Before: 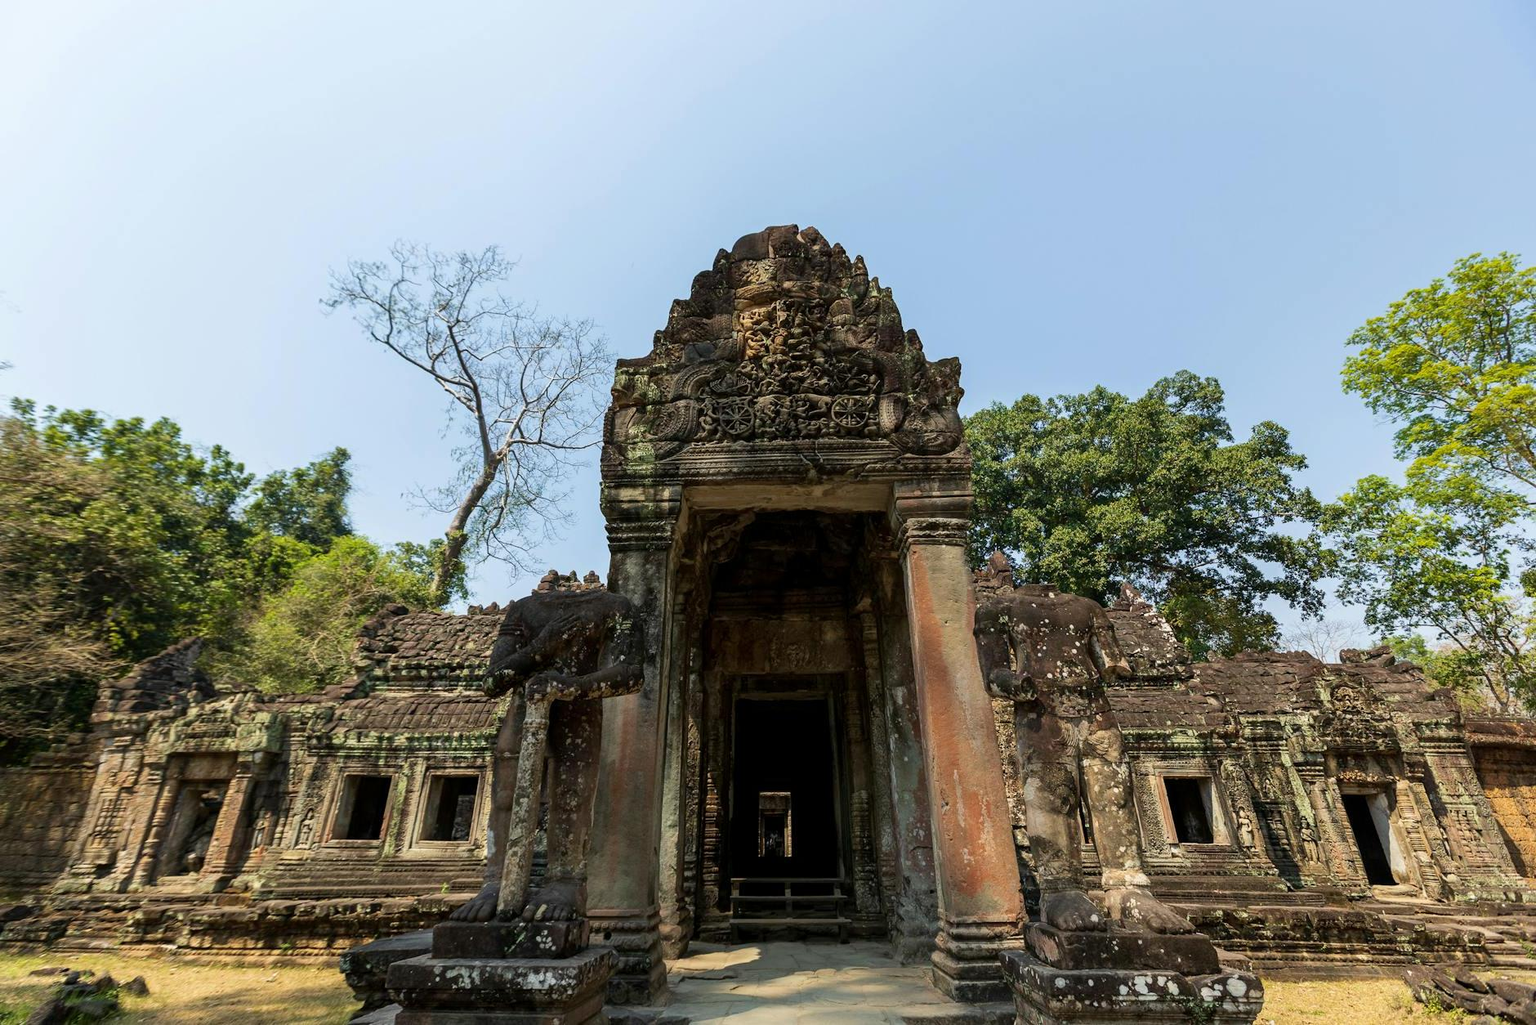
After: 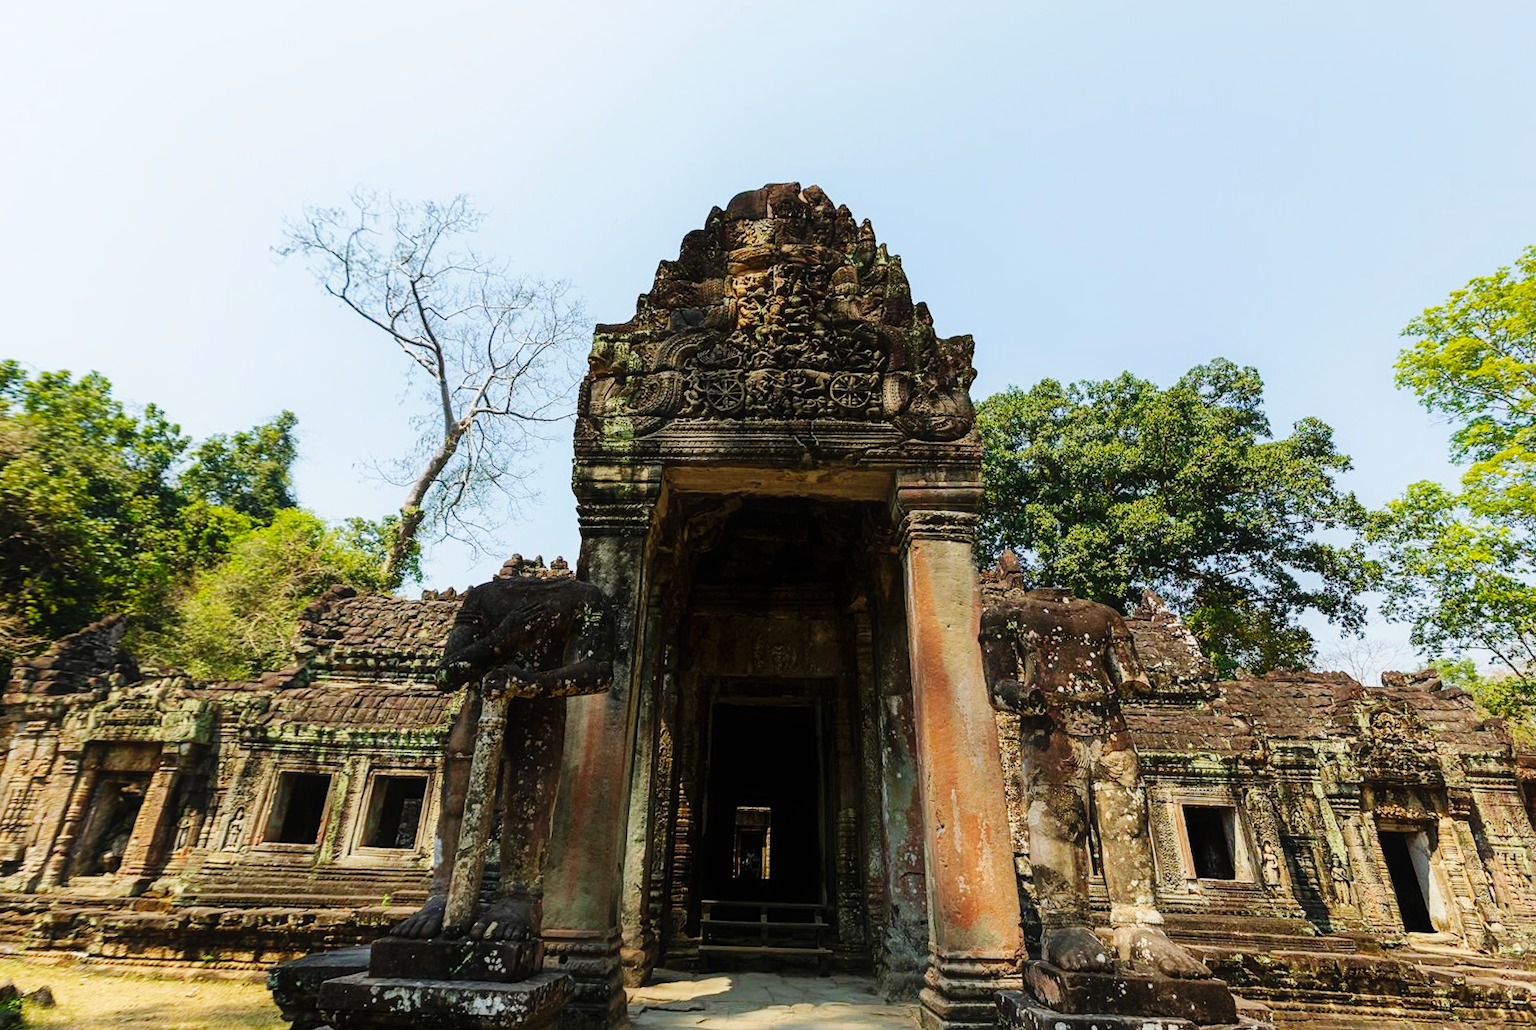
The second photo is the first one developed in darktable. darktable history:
crop and rotate: angle -1.97°, left 3.102%, top 3.654%, right 1.621%, bottom 0.542%
base curve: curves: ch0 [(0, 0) (0.036, 0.025) (0.121, 0.166) (0.206, 0.329) (0.605, 0.79) (1, 1)], exposure shift 0.01, preserve colors none
contrast equalizer: octaves 7, y [[0.5, 0.486, 0.447, 0.446, 0.489, 0.5], [0.5 ×6], [0.5 ×6], [0 ×6], [0 ×6]]
exposure: compensate exposure bias true, compensate highlight preservation false
